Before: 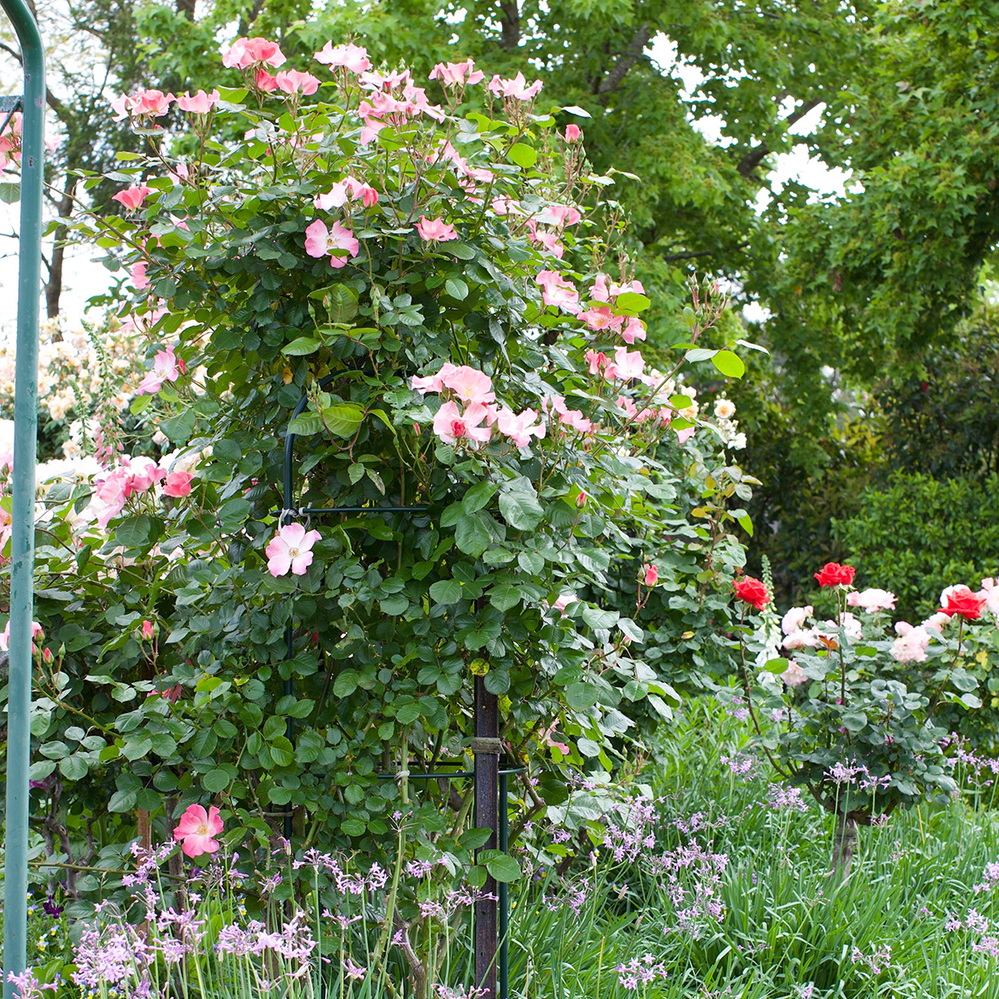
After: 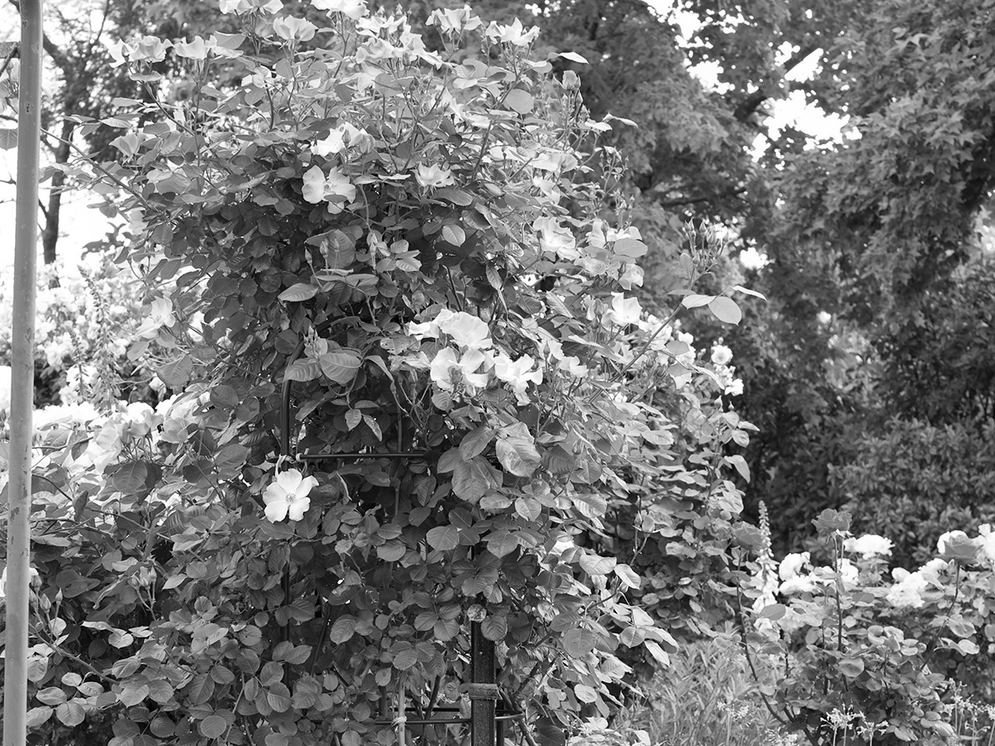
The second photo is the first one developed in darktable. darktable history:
color balance: contrast fulcrum 17.78%
monochrome: on, module defaults
crop: left 0.387%, top 5.469%, bottom 19.809%
